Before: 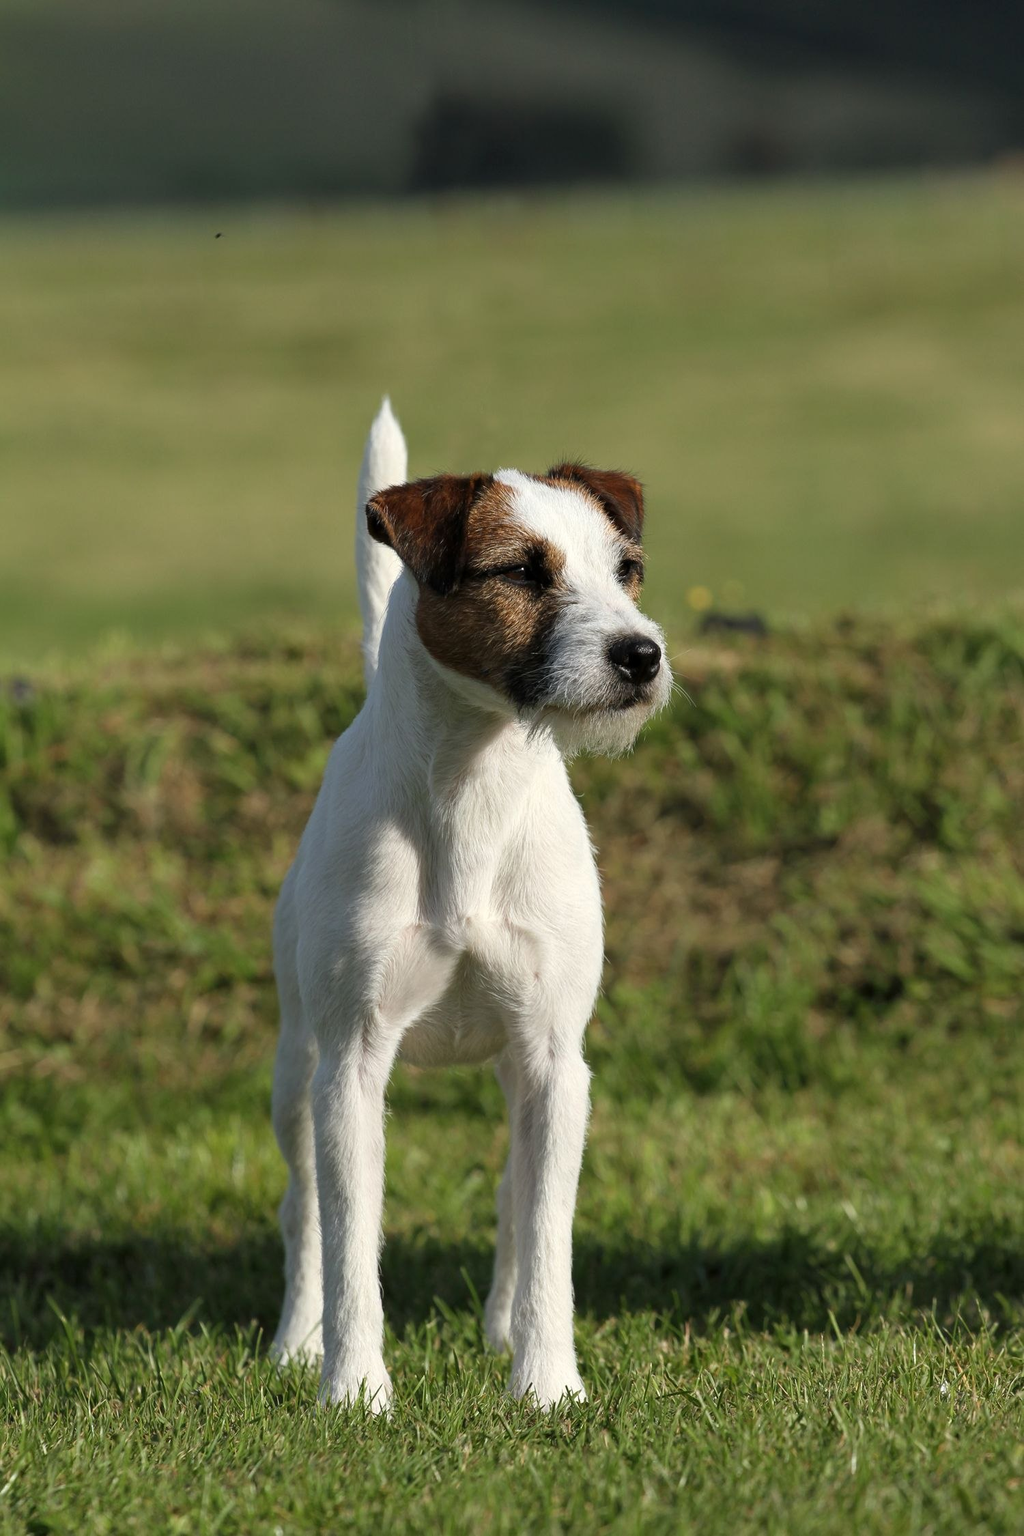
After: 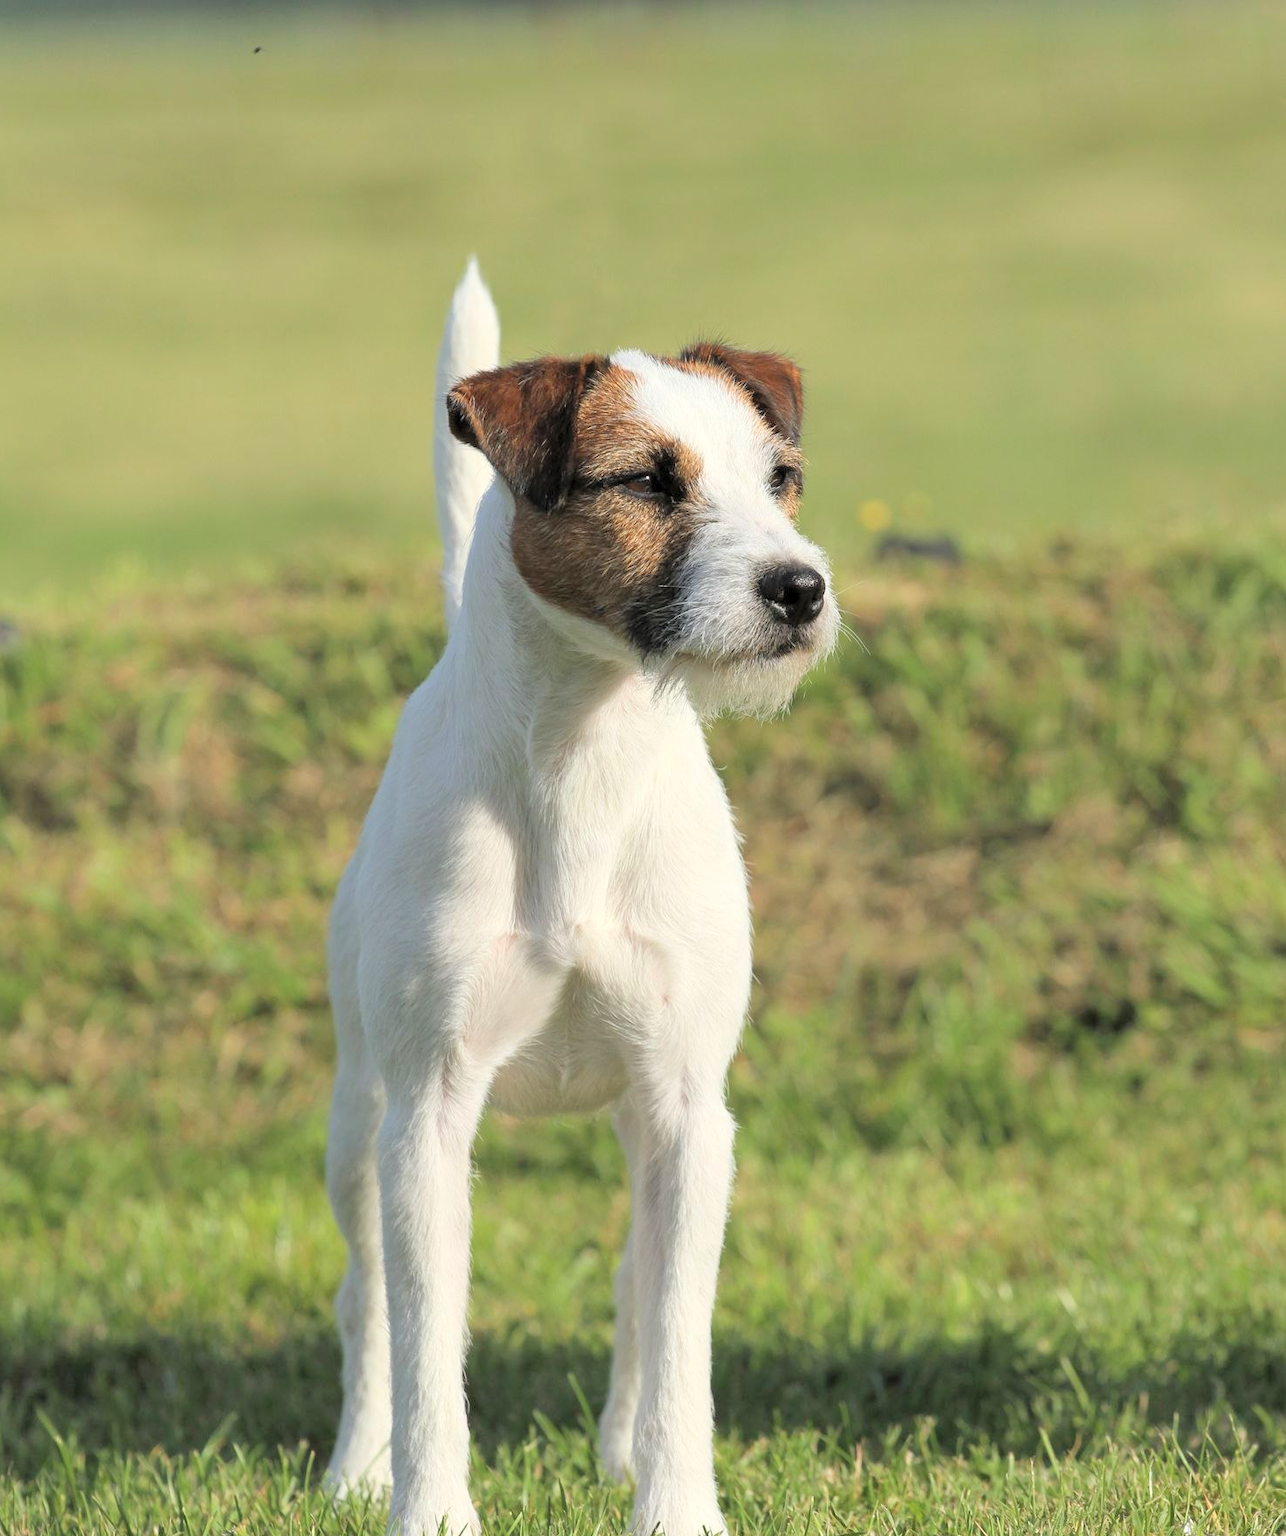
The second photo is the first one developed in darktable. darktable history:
global tonemap: drago (0.7, 100)
exposure: exposure 0.722 EV, compensate highlight preservation false
crop and rotate: left 1.814%, top 12.818%, right 0.25%, bottom 9.225%
